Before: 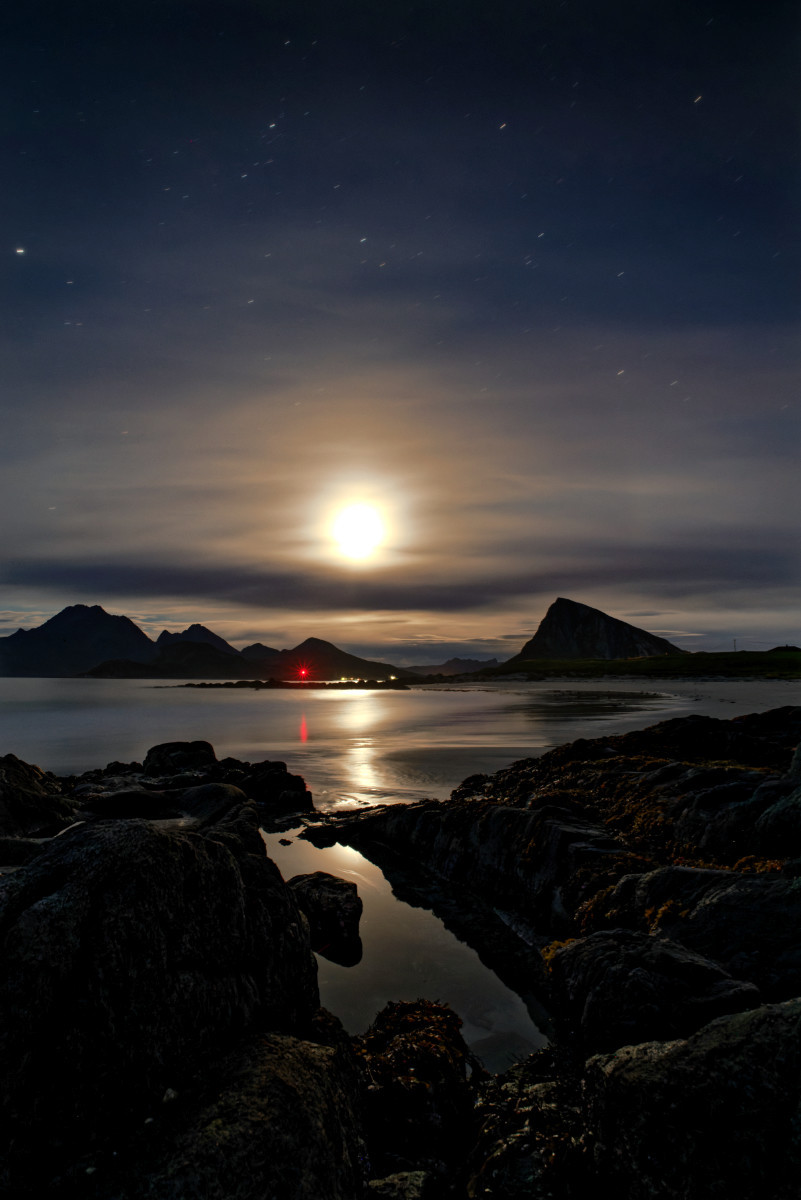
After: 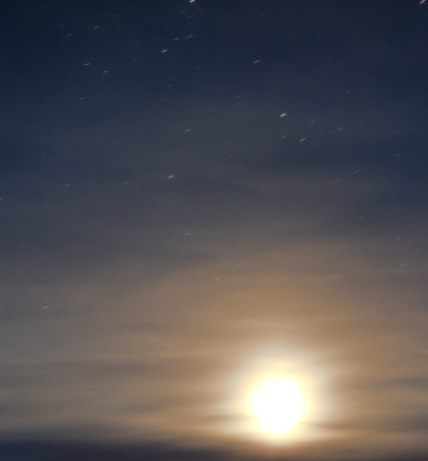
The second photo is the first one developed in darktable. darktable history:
crop: left 10.065%, top 10.476%, right 36.487%, bottom 51.054%
